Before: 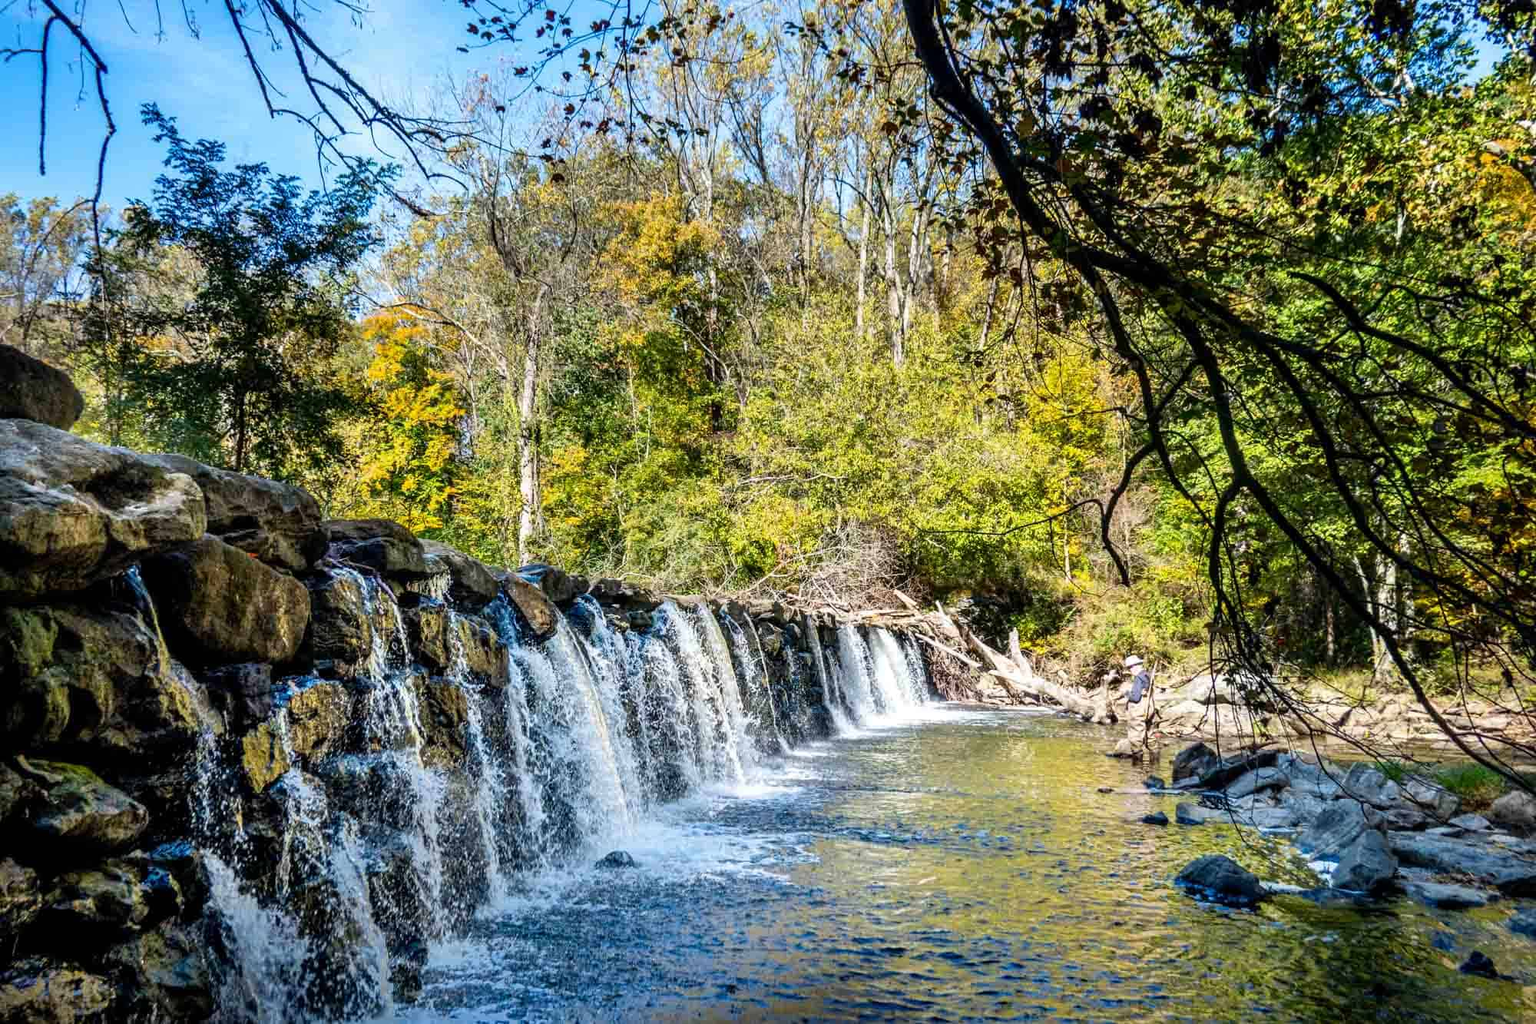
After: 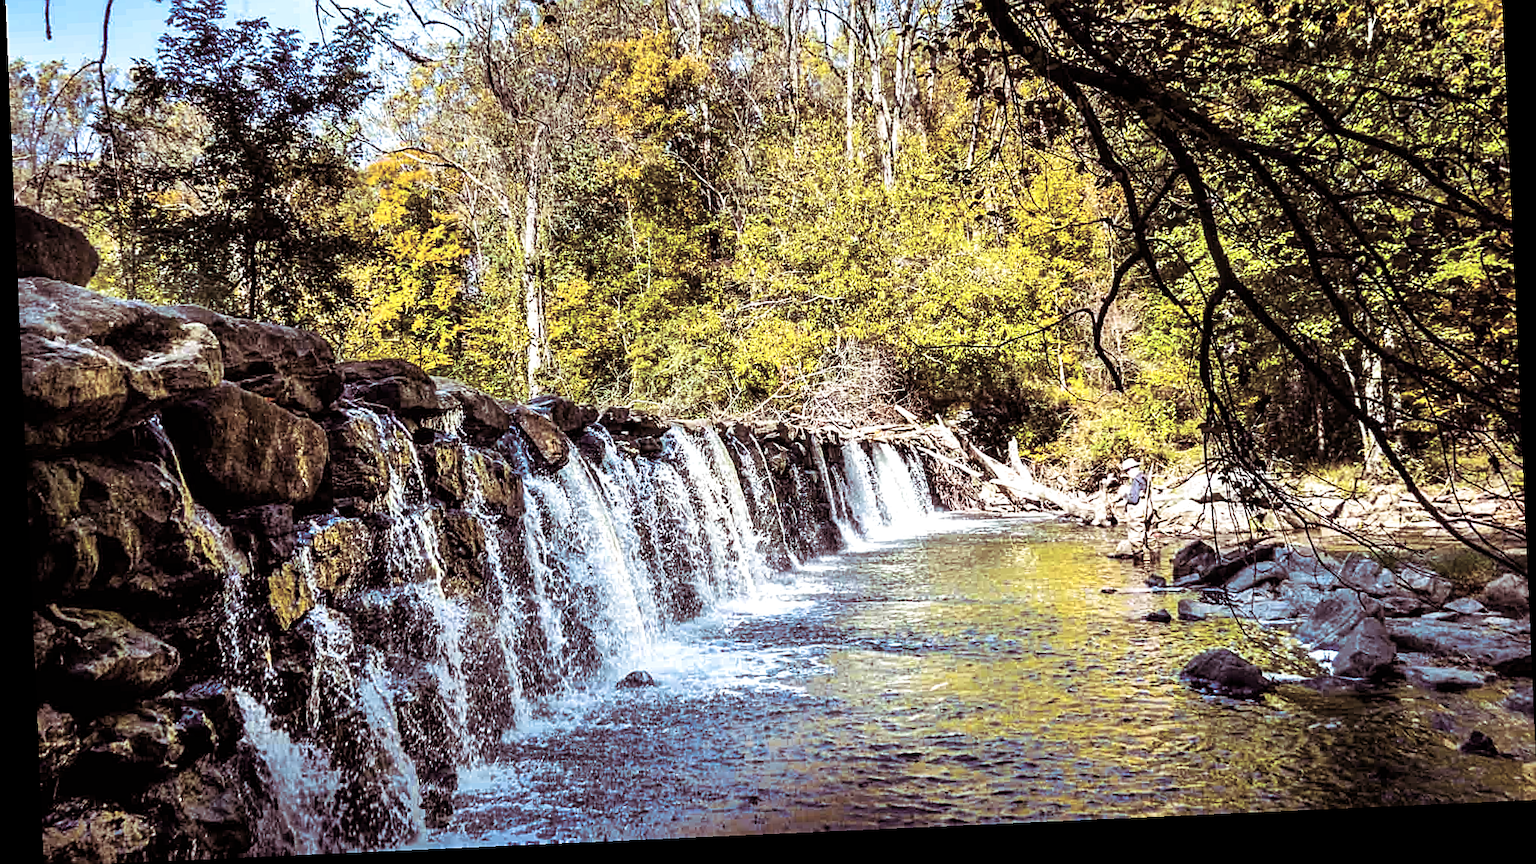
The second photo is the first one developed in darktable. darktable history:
contrast brightness saturation: contrast 0.1, saturation -0.36
crop and rotate: top 18.507%
sharpen: on, module defaults
color balance rgb: perceptual saturation grading › global saturation 36%, perceptual brilliance grading › global brilliance 10%, global vibrance 20%
tone equalizer: on, module defaults
rotate and perspective: rotation -2.56°, automatic cropping off
split-toning: shadows › saturation 0.41, highlights › saturation 0, compress 33.55%
